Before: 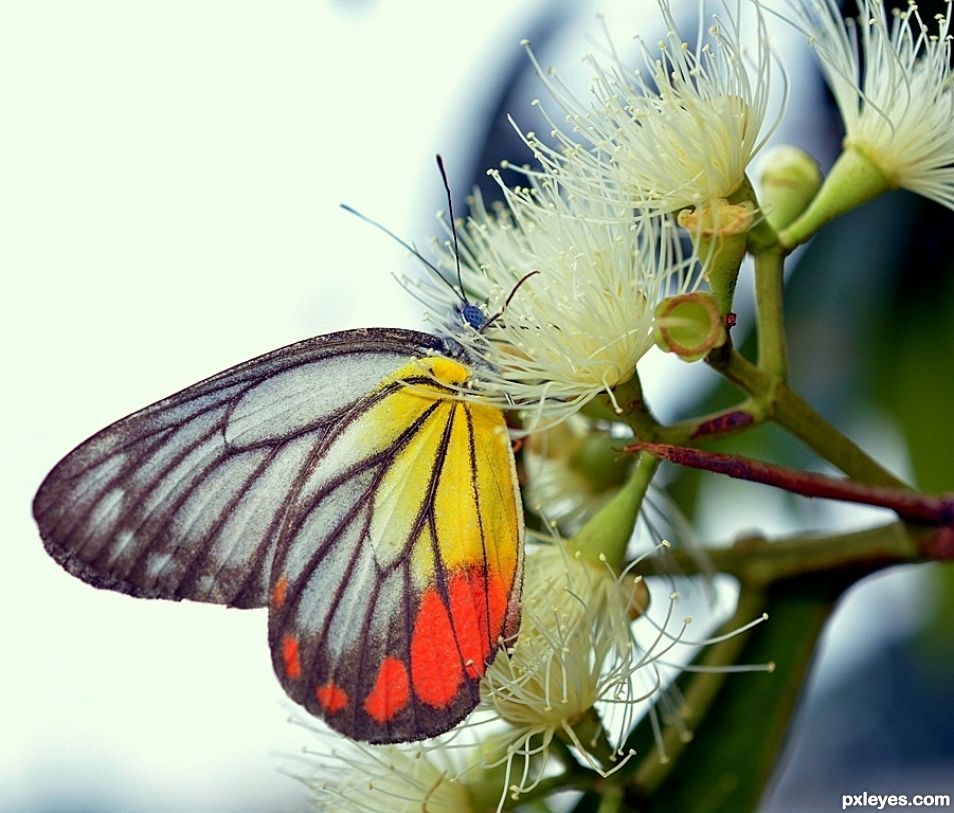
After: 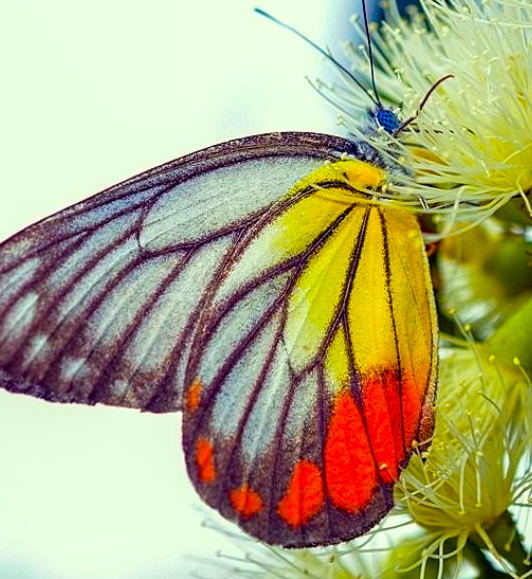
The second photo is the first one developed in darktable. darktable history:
crop: left 9.095%, top 24.112%, right 35.108%, bottom 4.651%
color balance rgb: linear chroma grading › shadows 10.448%, linear chroma grading › highlights 9.653%, linear chroma grading › global chroma 14.802%, linear chroma grading › mid-tones 14.801%, perceptual saturation grading › global saturation 30.492%, global vibrance 24.969%
local contrast: on, module defaults
